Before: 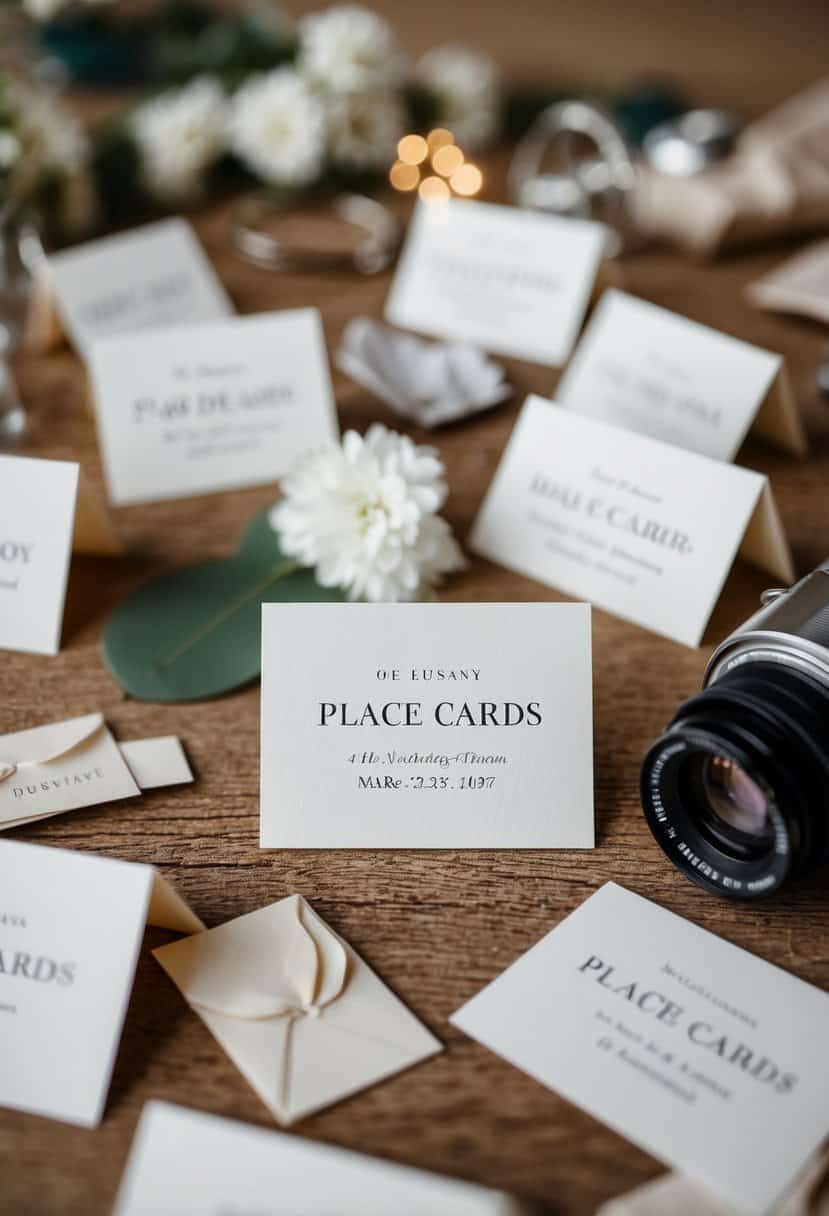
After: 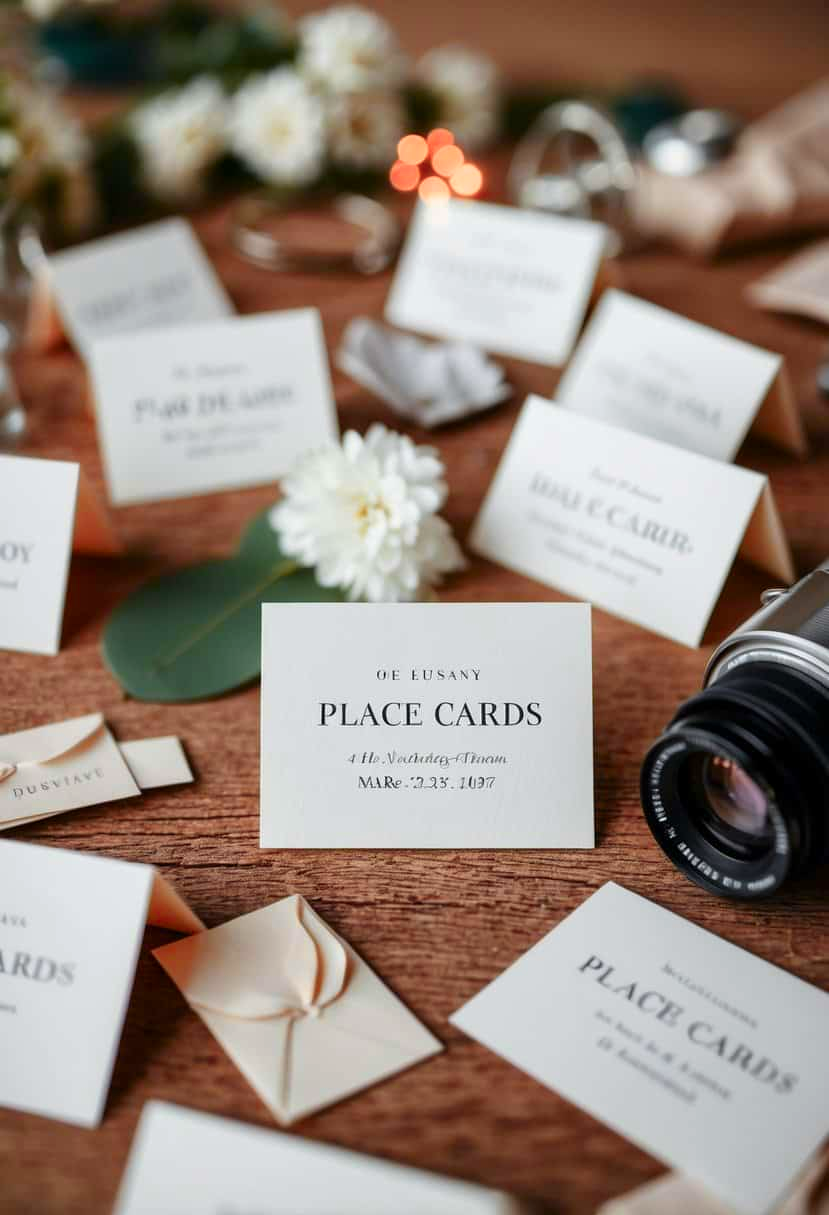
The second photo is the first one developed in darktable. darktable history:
crop: bottom 0.071%
exposure: exposure 0.078 EV, compensate highlight preservation false
color zones: curves: ch1 [(0.24, 0.634) (0.75, 0.5)]; ch2 [(0.253, 0.437) (0.745, 0.491)], mix 102.12%
